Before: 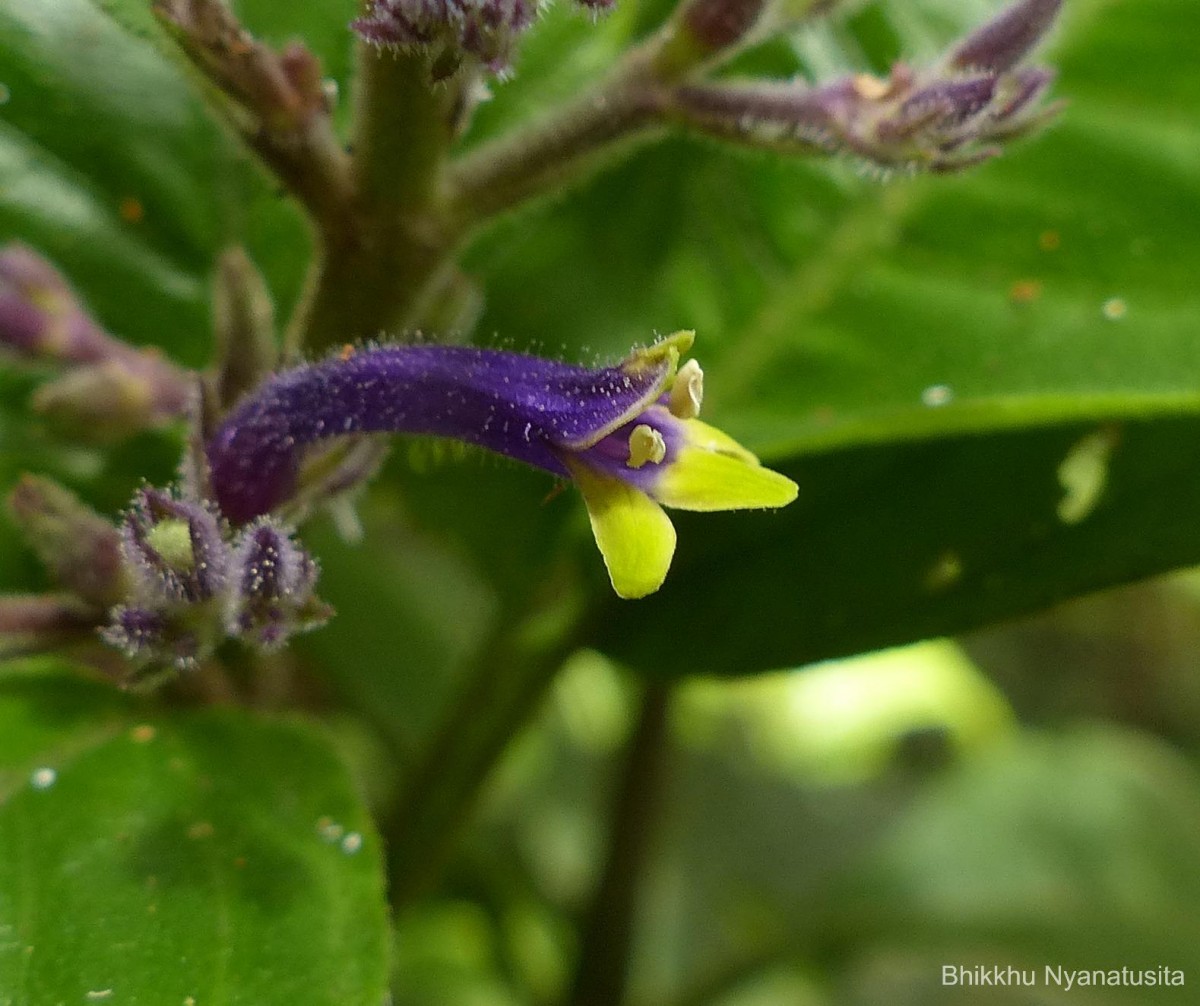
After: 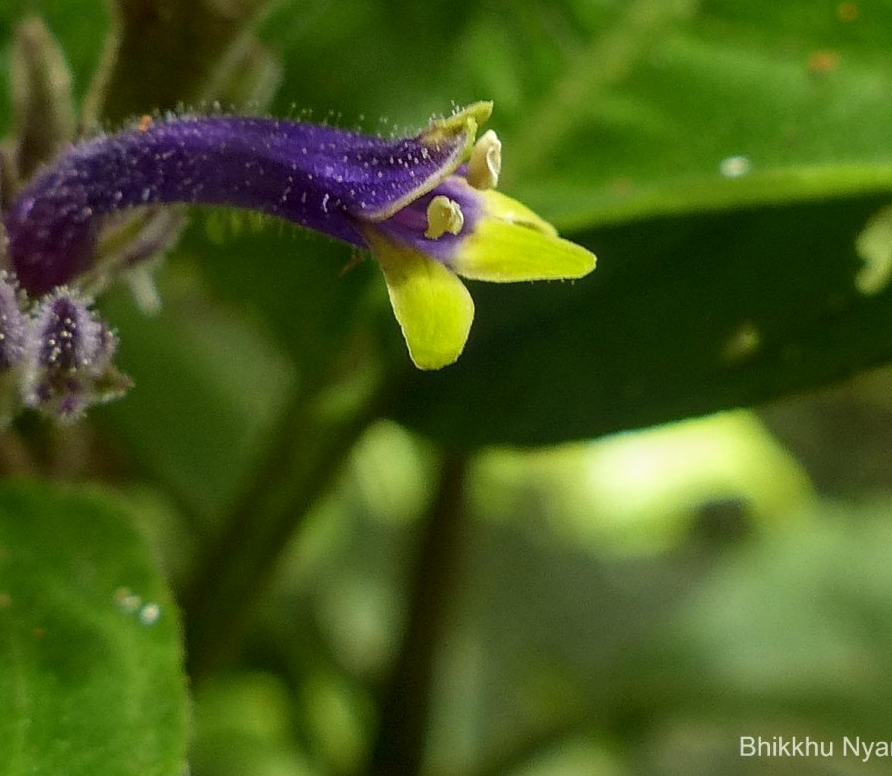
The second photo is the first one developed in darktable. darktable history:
local contrast: on, module defaults
crop: left 16.868%, top 22.861%, right 8.776%
